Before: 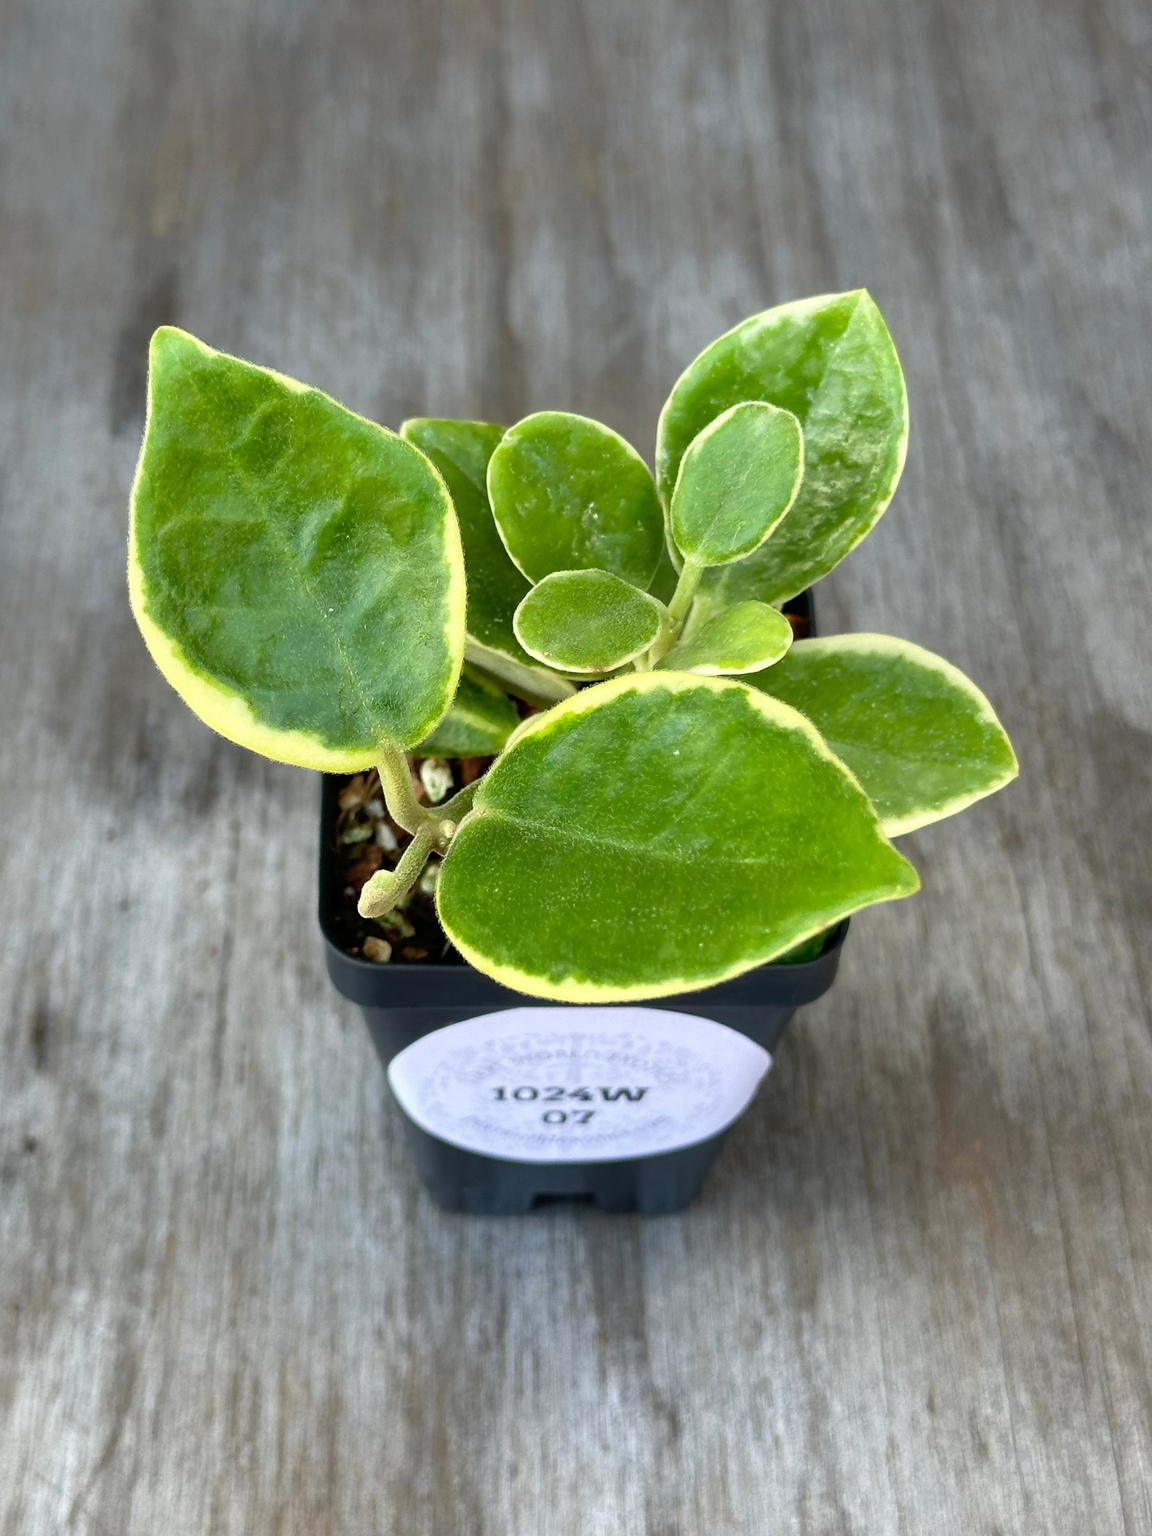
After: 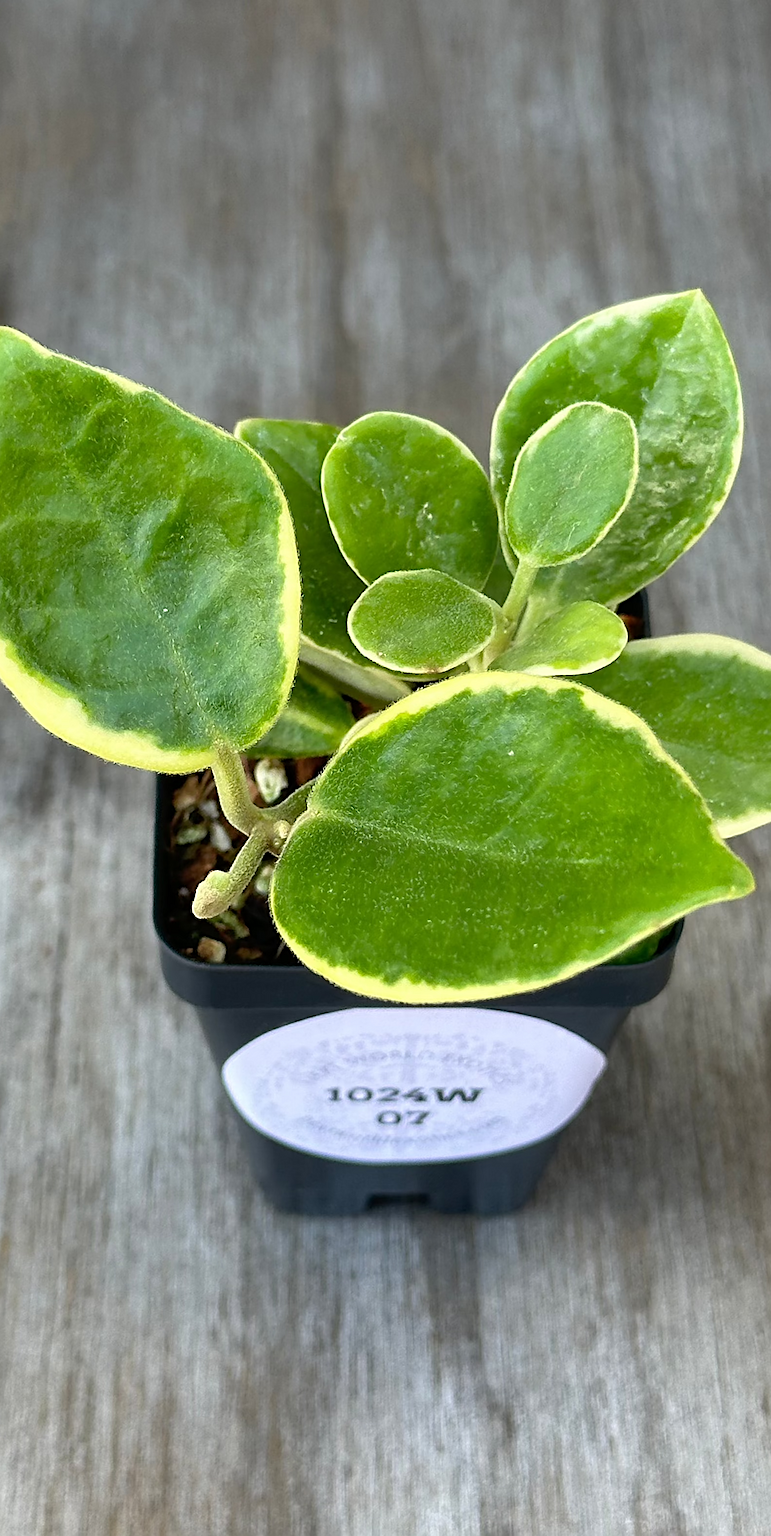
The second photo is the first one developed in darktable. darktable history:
crop and rotate: left 14.419%, right 18.656%
sharpen: on, module defaults
